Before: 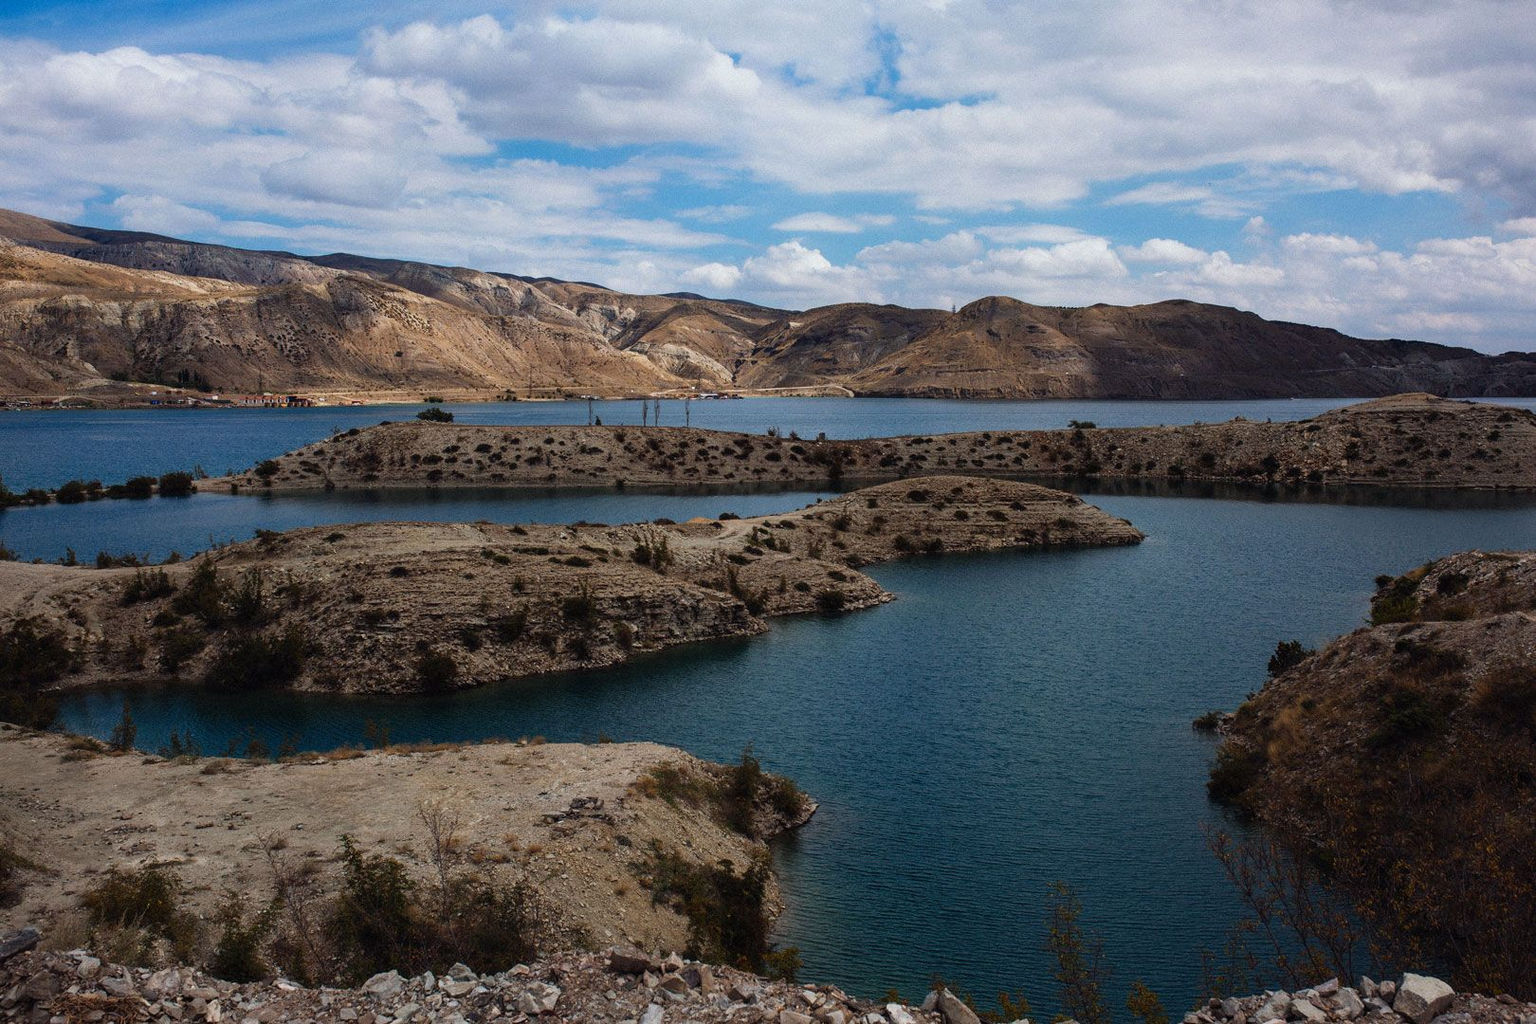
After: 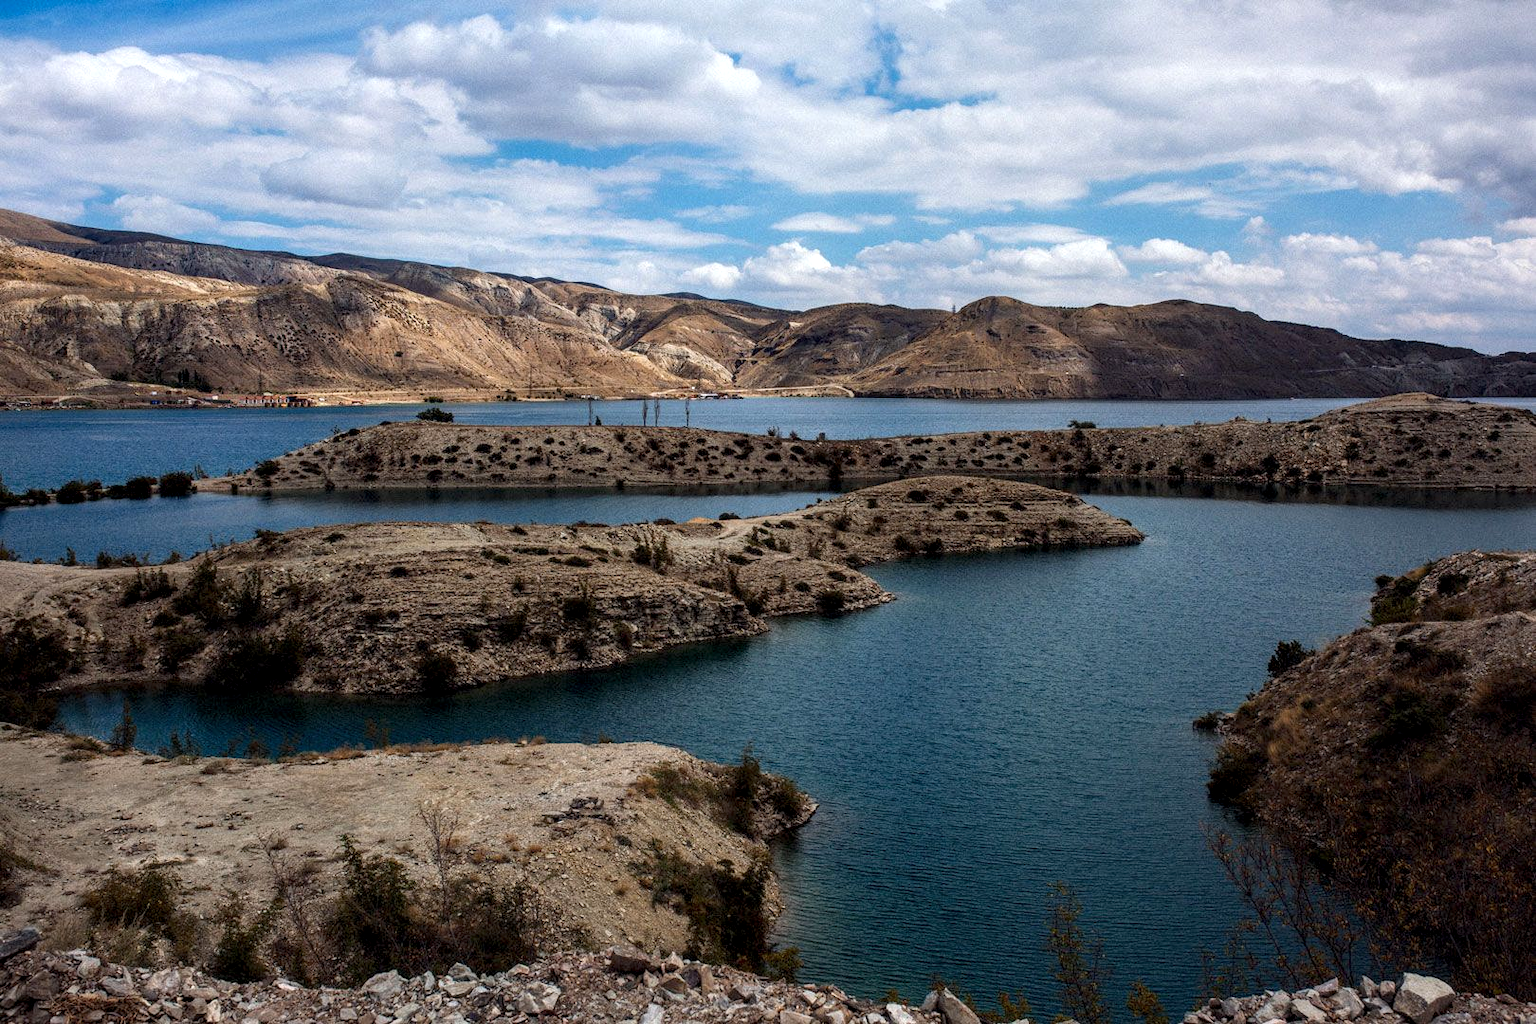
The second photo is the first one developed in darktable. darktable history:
exposure: black level correction 0.001, exposure 0.3 EV, compensate highlight preservation false
local contrast: detail 130%
